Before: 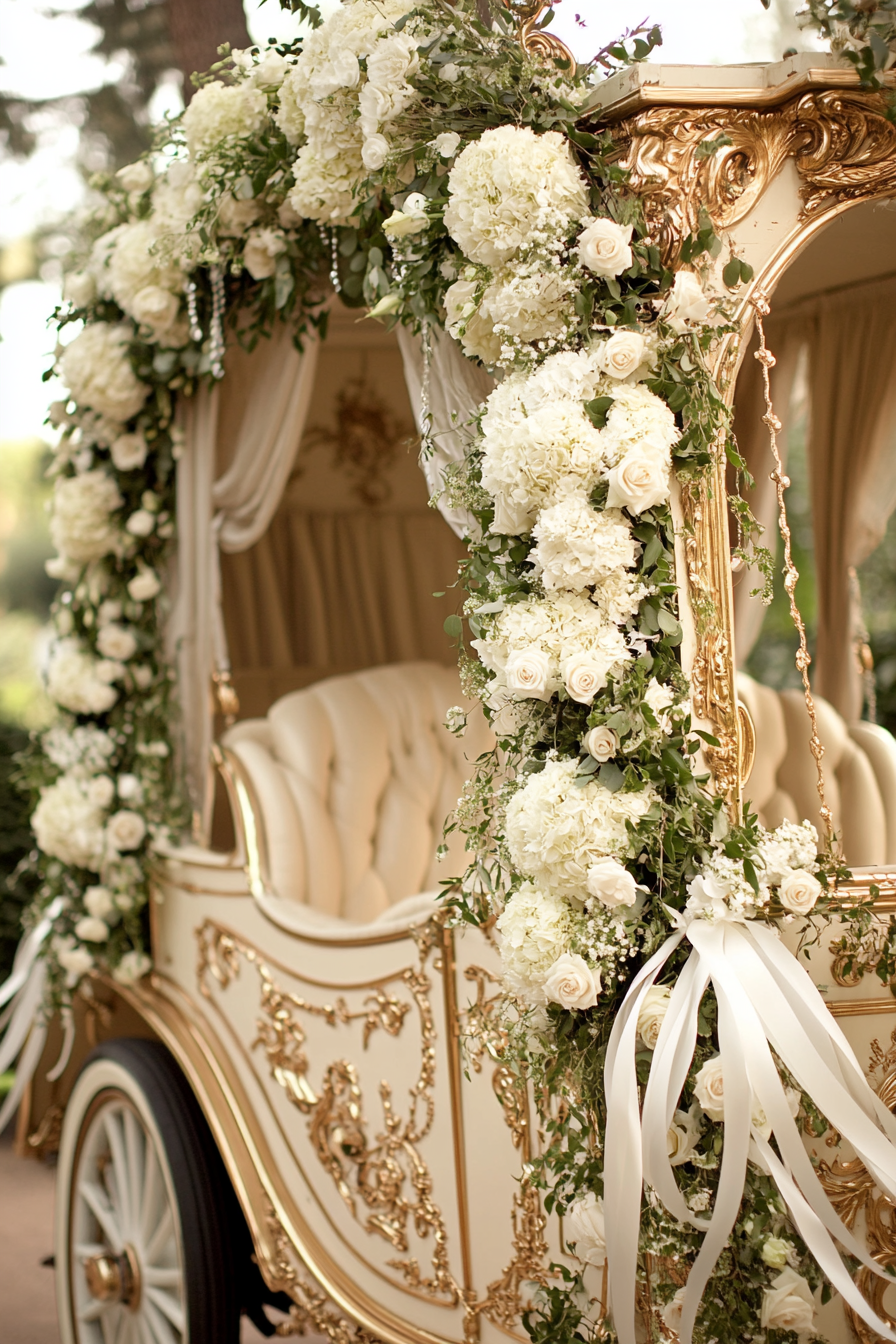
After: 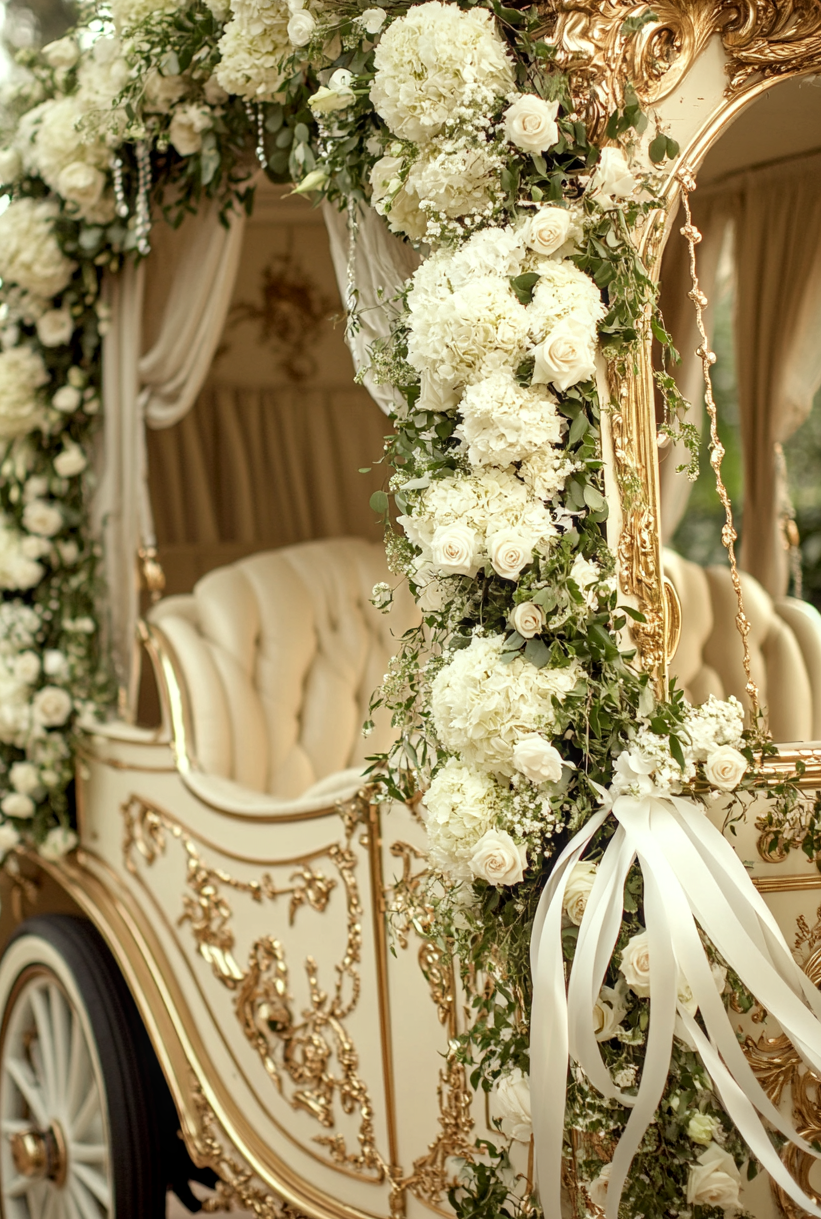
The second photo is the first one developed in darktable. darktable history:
crop and rotate: left 8.262%, top 9.226%
color correction: highlights a* -4.73, highlights b* 5.06, saturation 0.97
white balance: emerald 1
local contrast: on, module defaults
